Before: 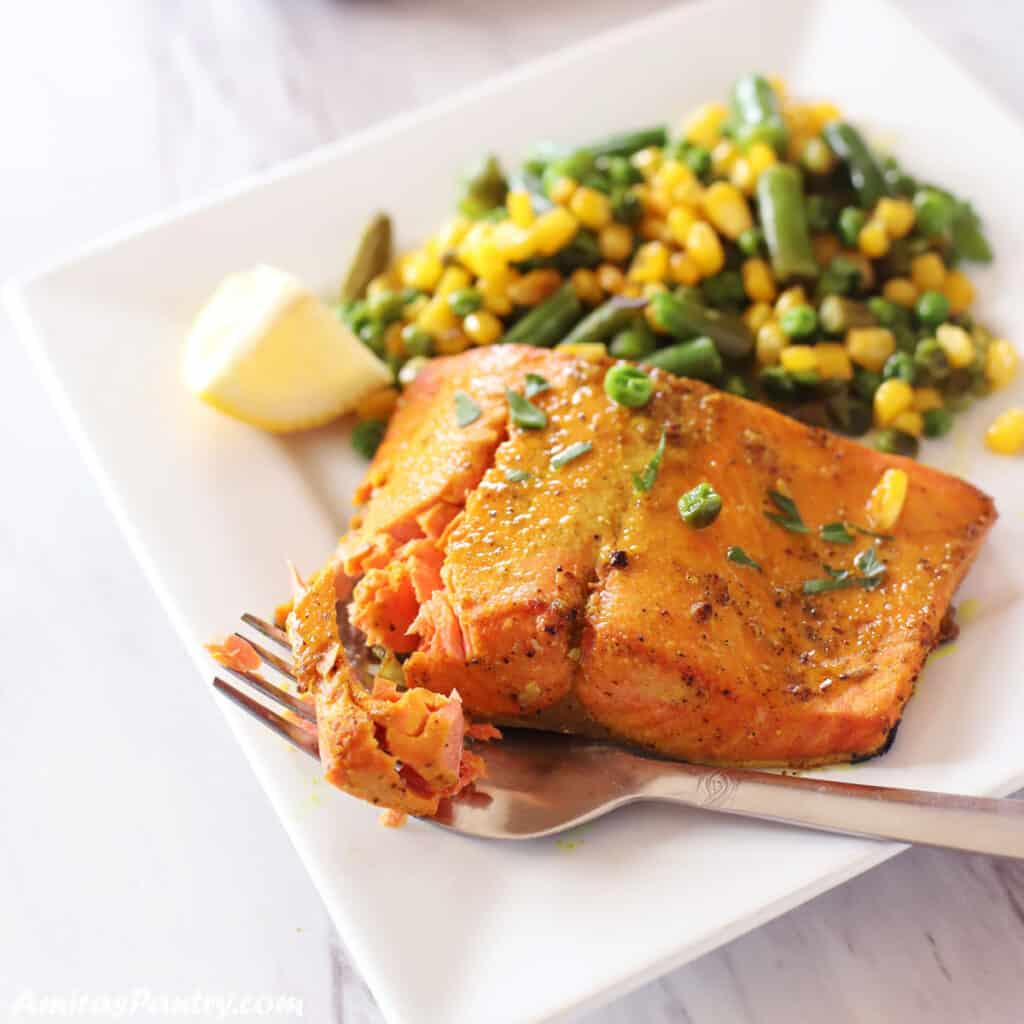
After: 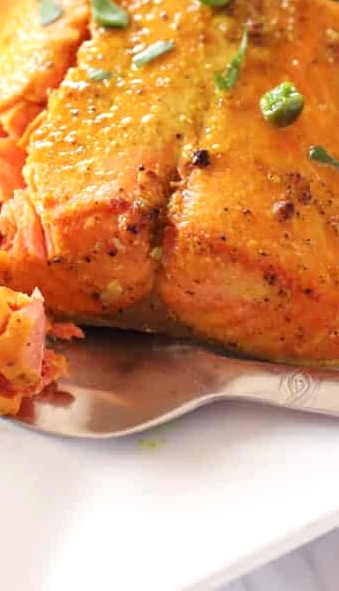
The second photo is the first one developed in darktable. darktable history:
exposure: exposure 0.2 EV, compensate highlight preservation false
crop: left 40.878%, top 39.176%, right 25.993%, bottom 3.081%
